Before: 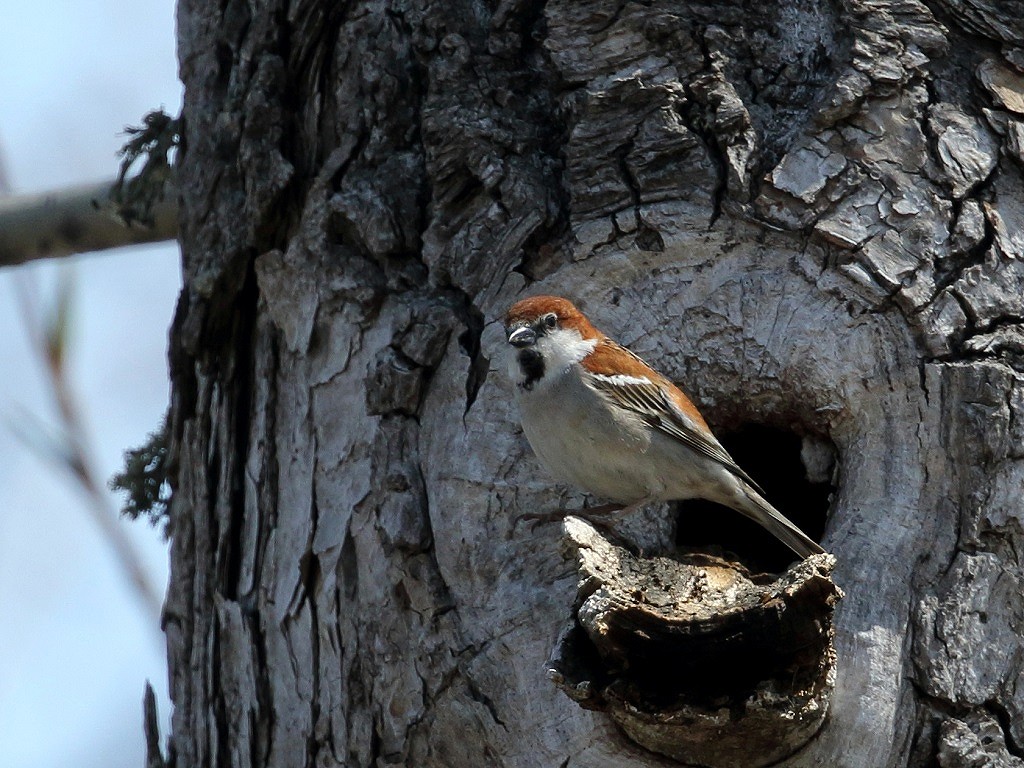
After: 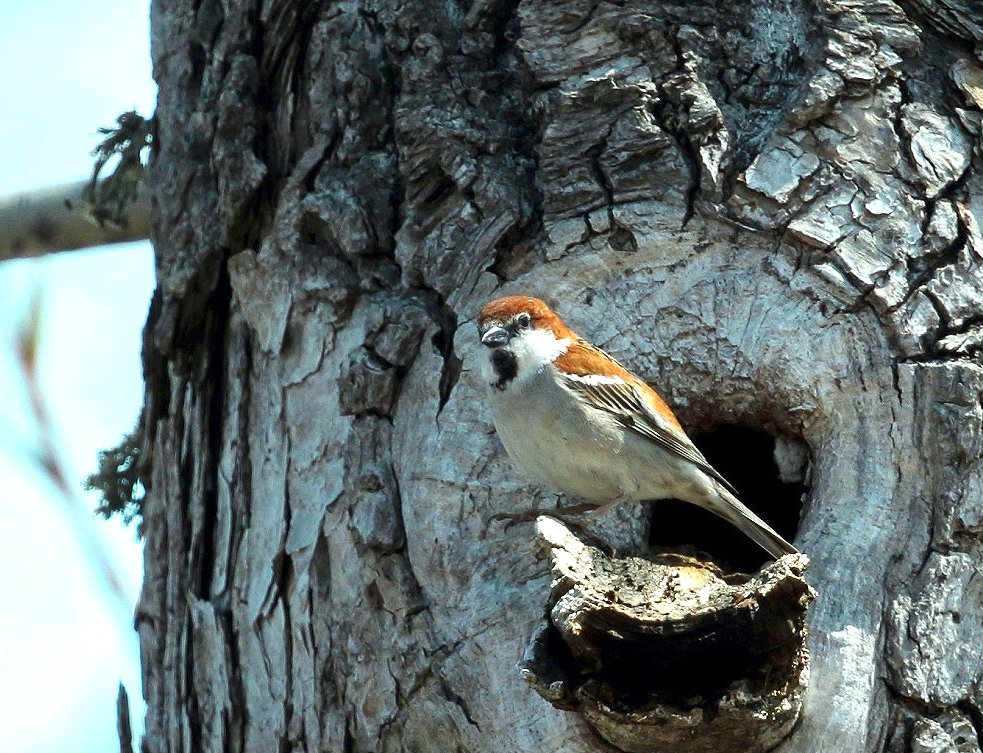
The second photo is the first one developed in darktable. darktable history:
crop and rotate: left 2.642%, right 1.276%, bottom 1.95%
exposure: exposure 1.157 EV, compensate highlight preservation false
color correction: highlights a* -6.7, highlights b* 0.635
tone equalizer: on, module defaults
vignetting: fall-off start 100.42%, saturation 0.38, center (-0.037, 0.149), dithering 8-bit output
color zones: curves: ch0 [(0.254, 0.492) (0.724, 0.62)]; ch1 [(0.25, 0.528) (0.719, 0.796)]; ch2 [(0, 0.472) (0.25, 0.5) (0.73, 0.184)]
